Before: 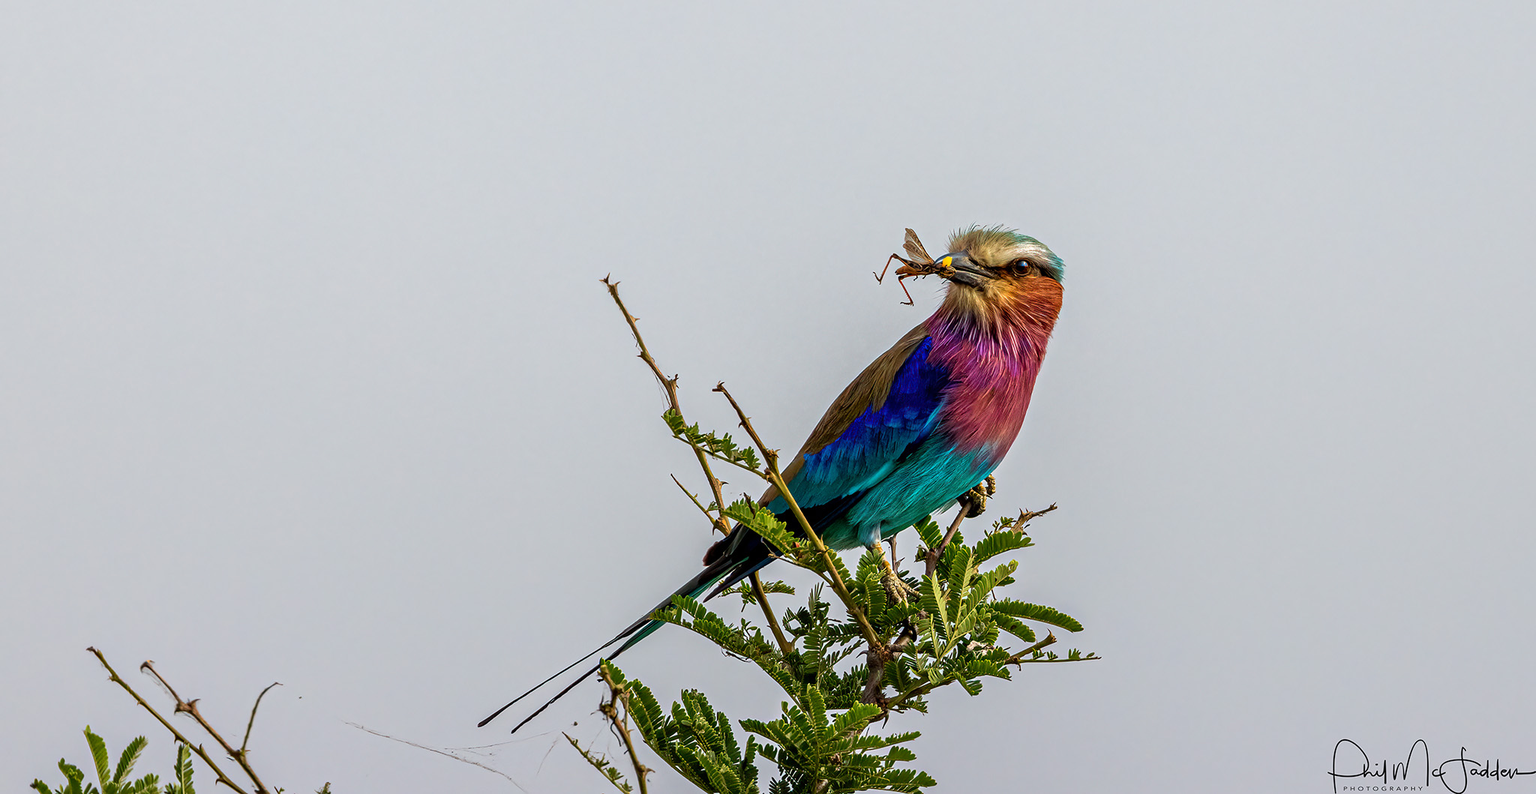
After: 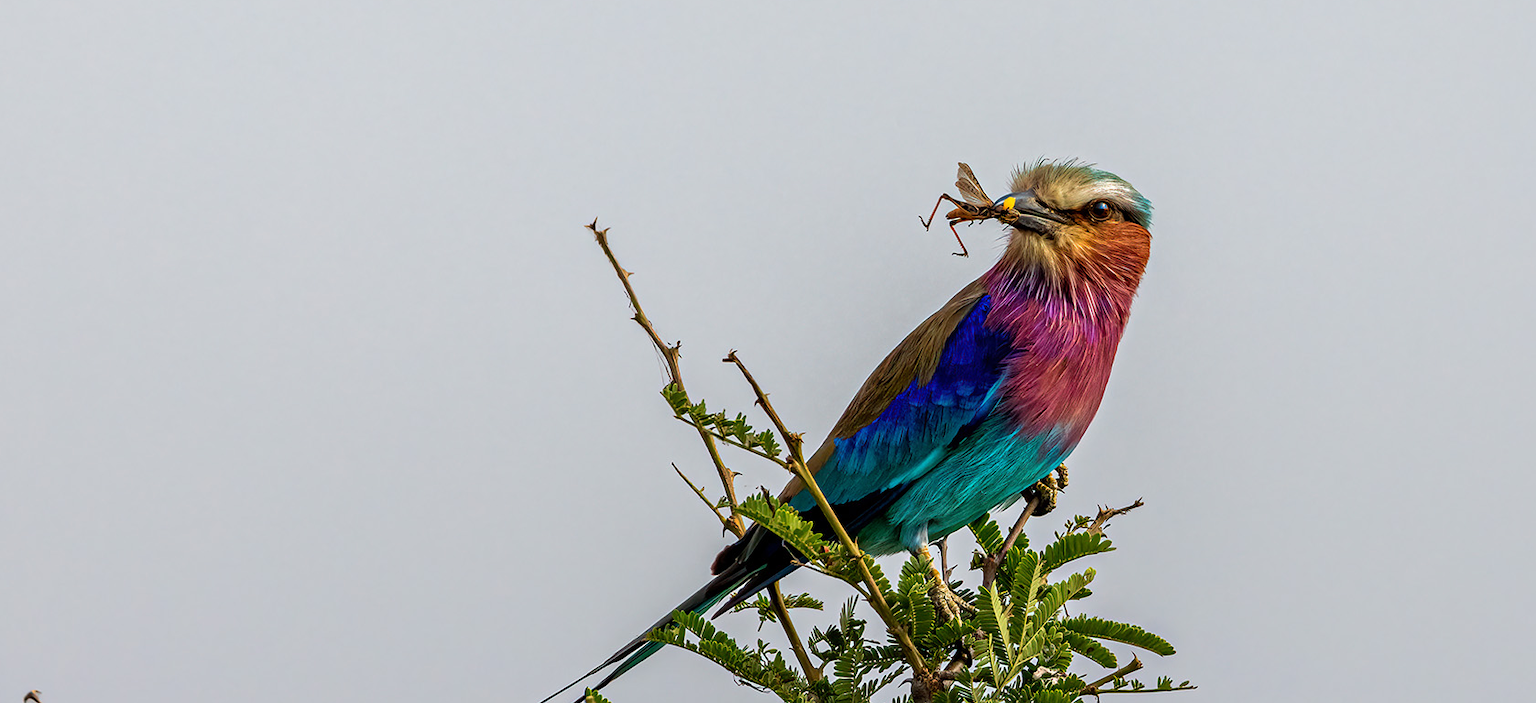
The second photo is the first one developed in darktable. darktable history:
crop: left 7.866%, top 12.021%, right 10.225%, bottom 15.43%
